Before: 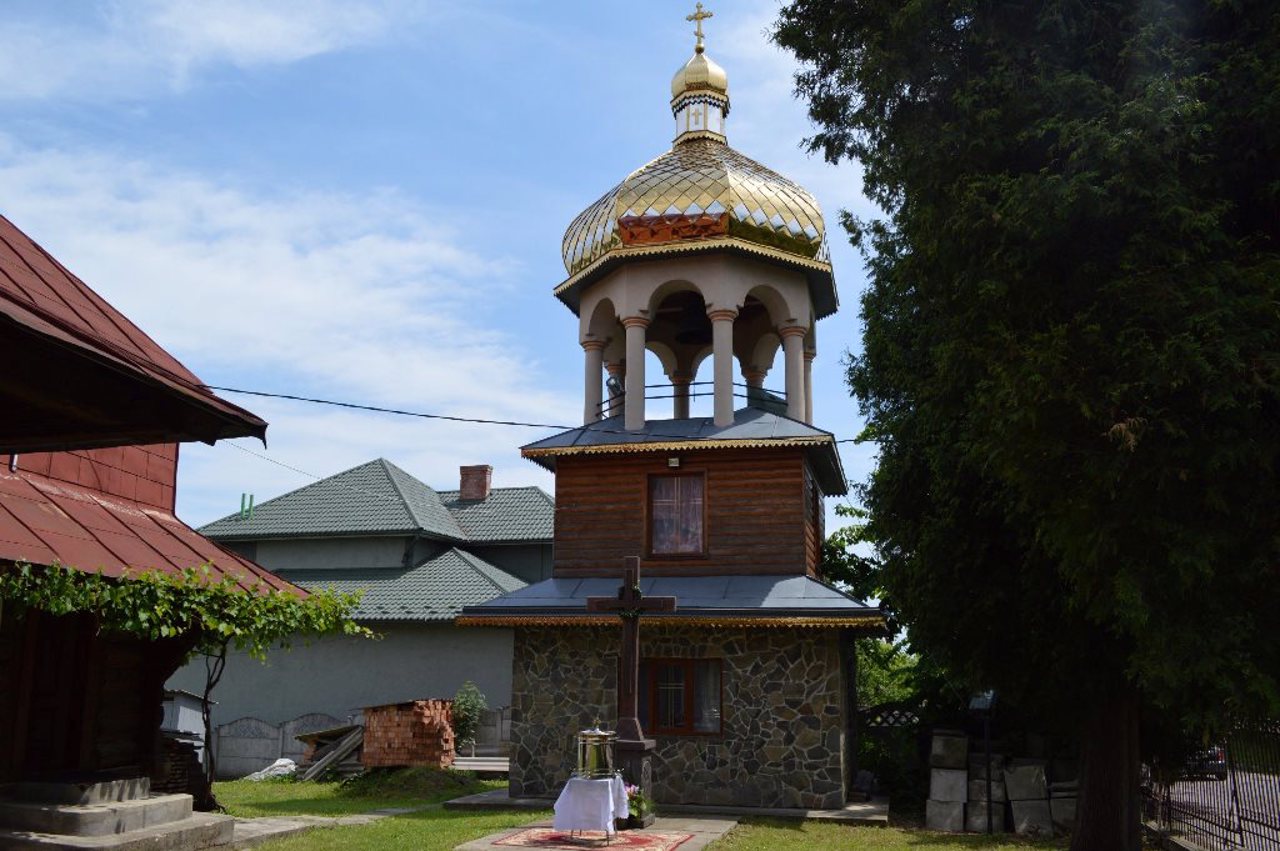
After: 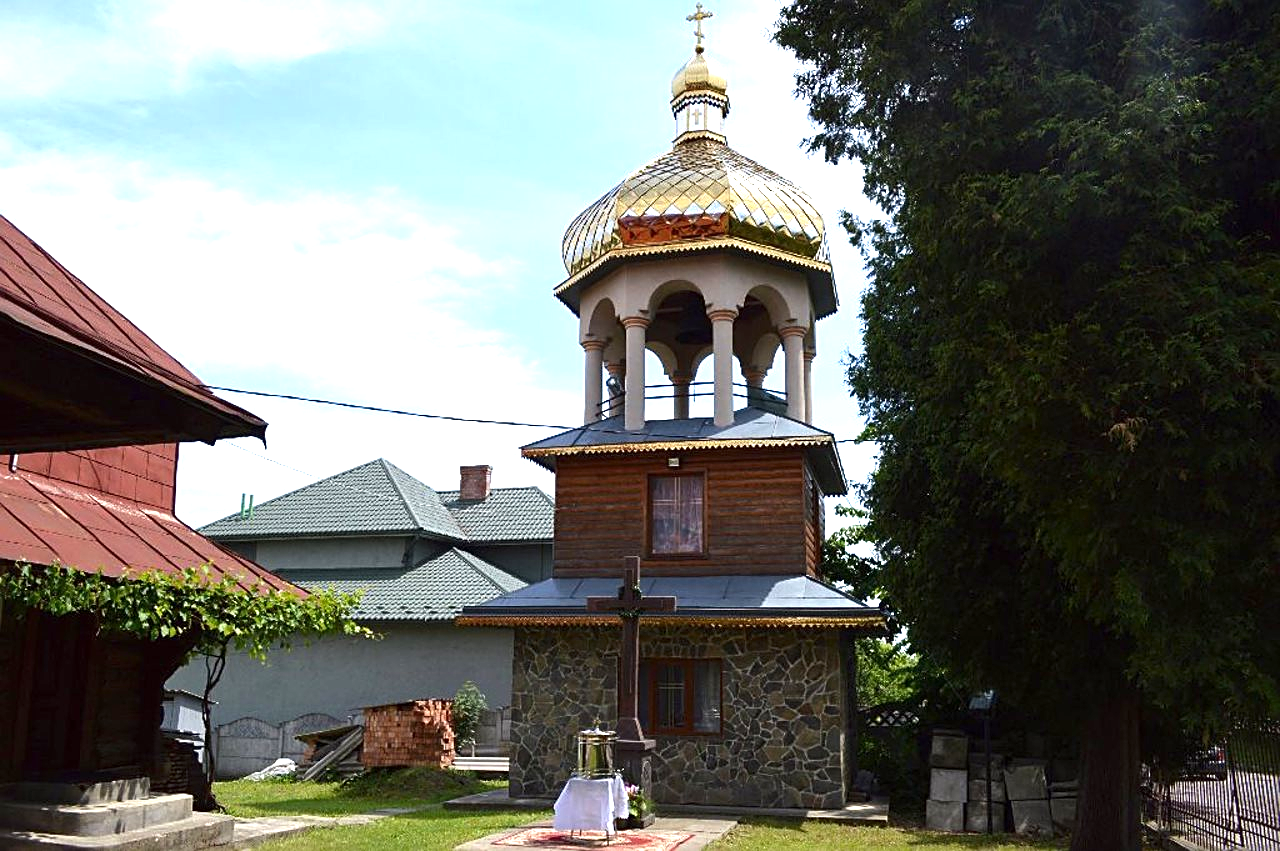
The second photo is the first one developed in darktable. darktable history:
exposure: exposure 1 EV, compensate highlight preservation false
contrast brightness saturation: contrast 0.03, brightness -0.04
sharpen: on, module defaults
